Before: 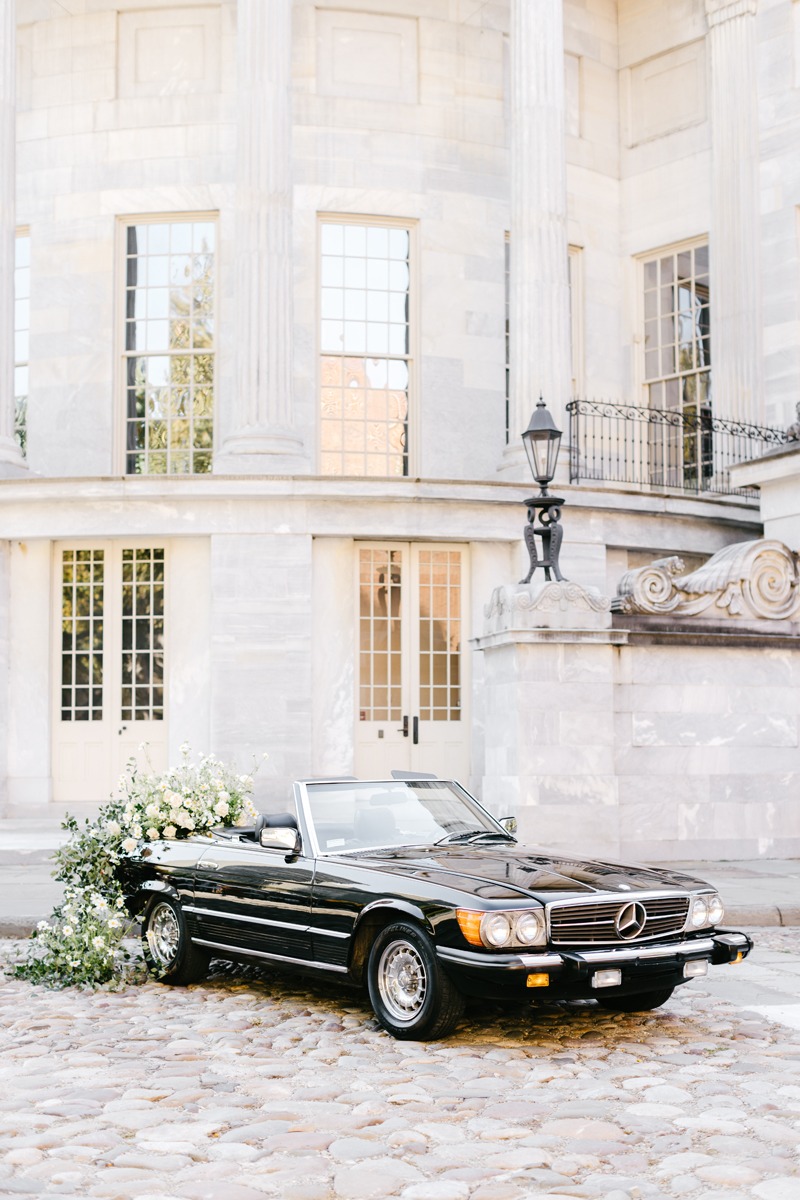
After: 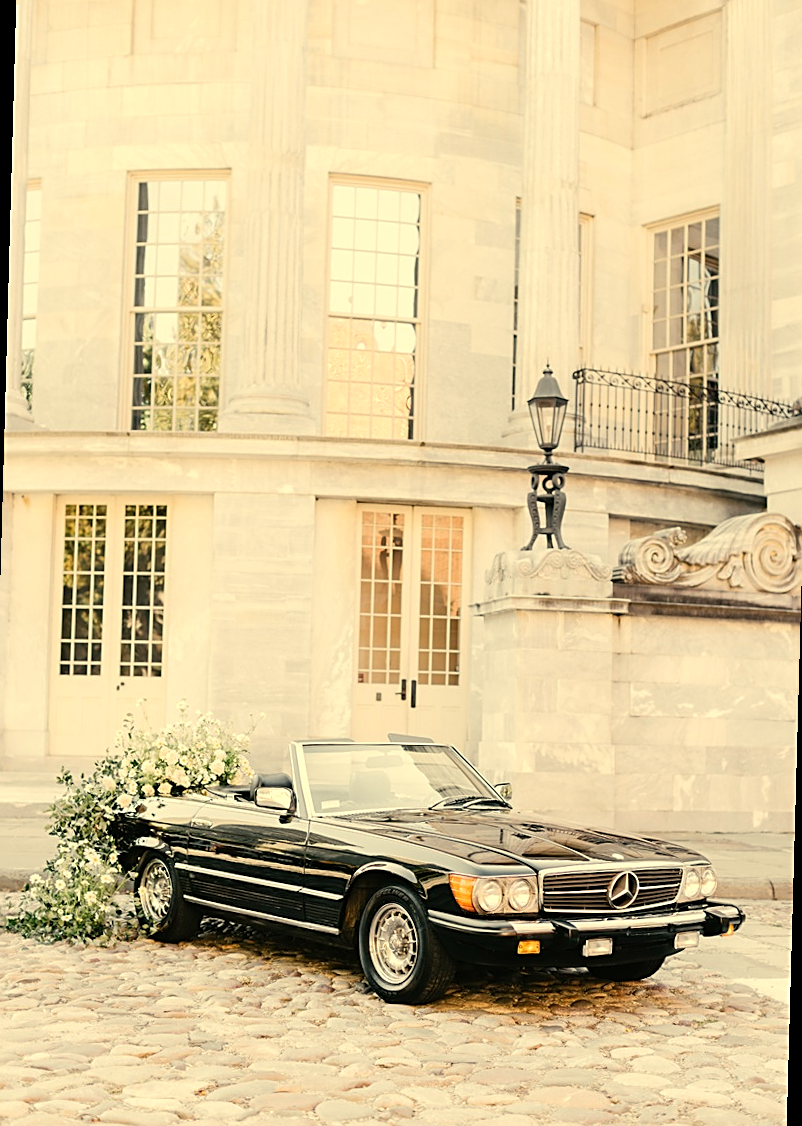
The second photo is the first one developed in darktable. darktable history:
rotate and perspective: rotation 1.57°, crop left 0.018, crop right 0.982, crop top 0.039, crop bottom 0.961
sharpen: on, module defaults
white balance: red 1.08, blue 0.791
